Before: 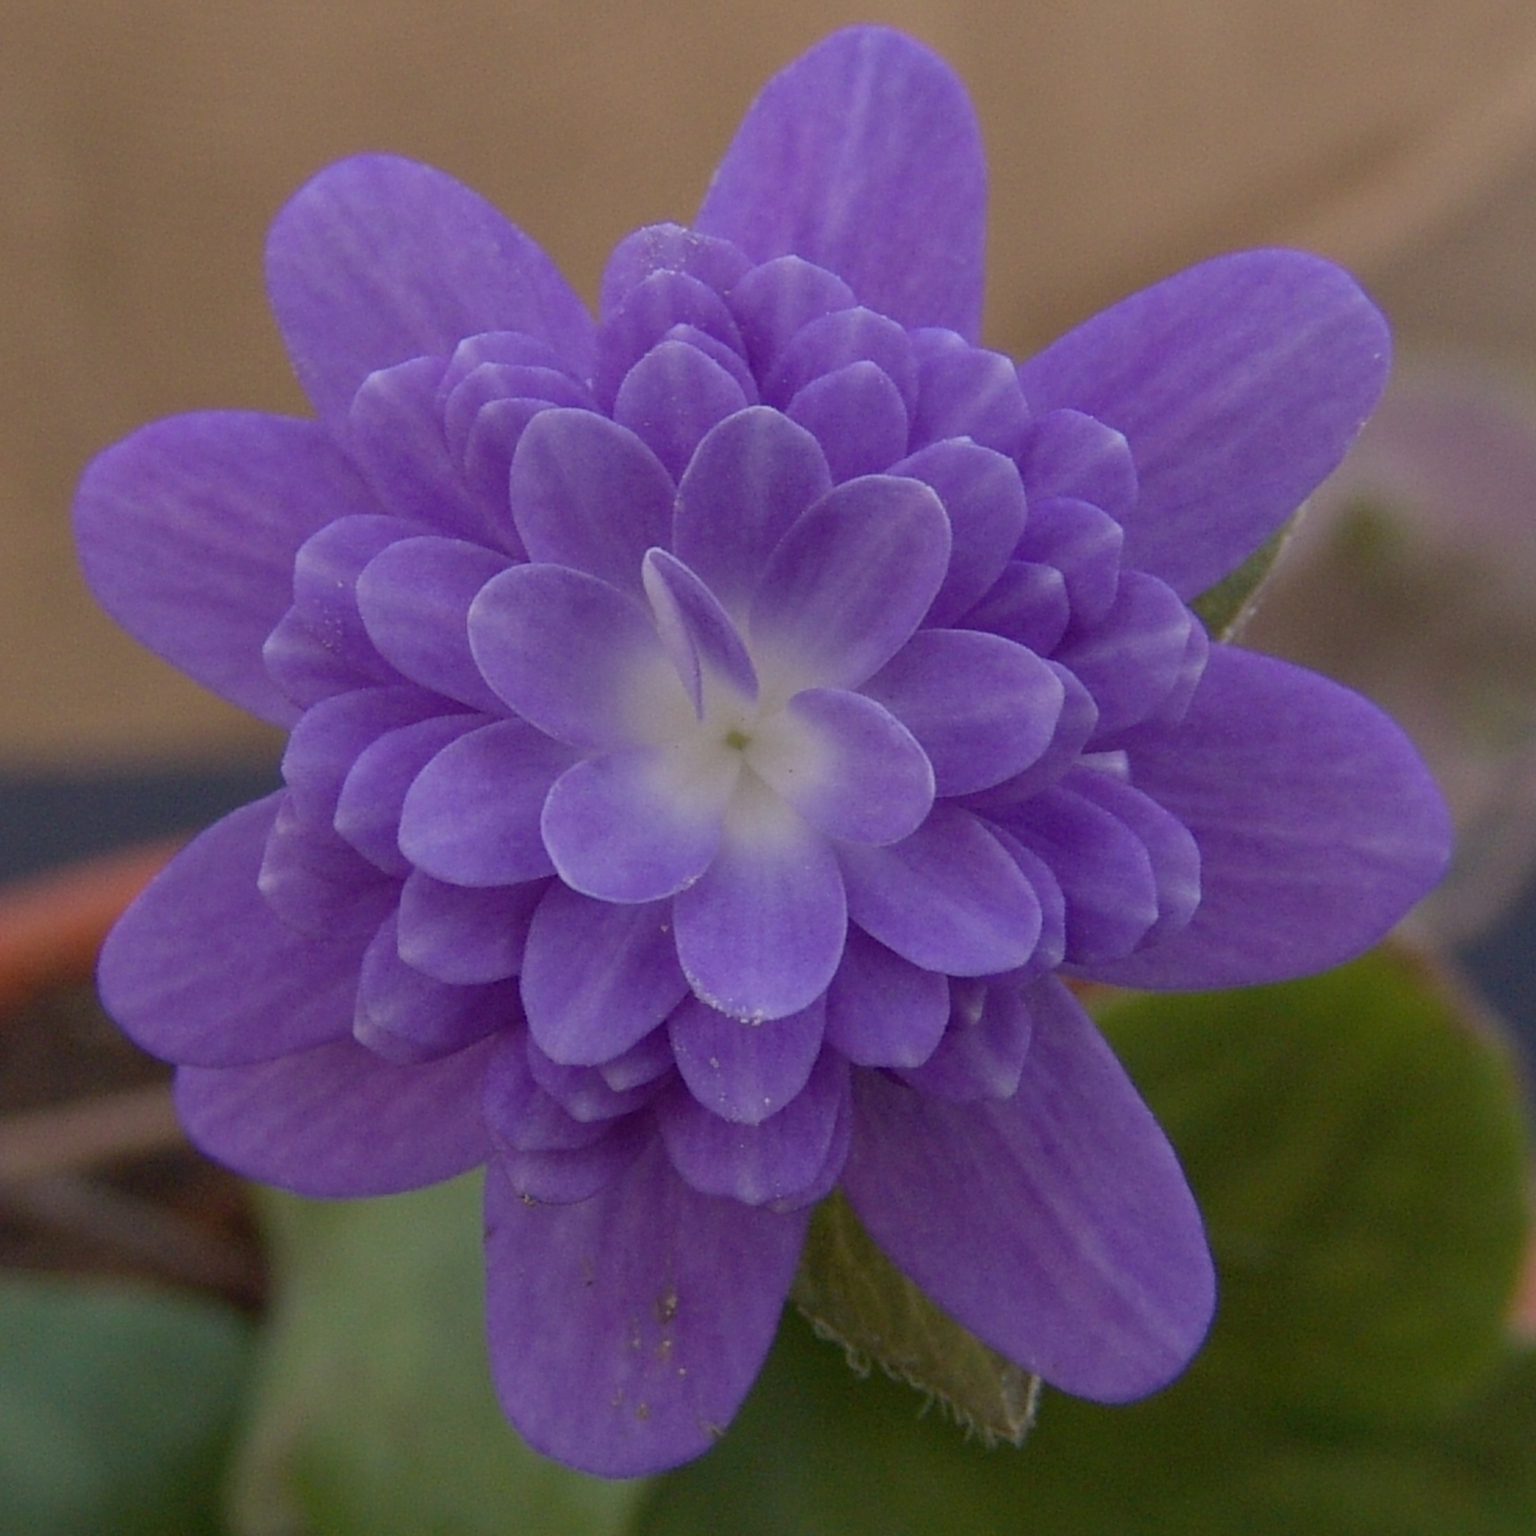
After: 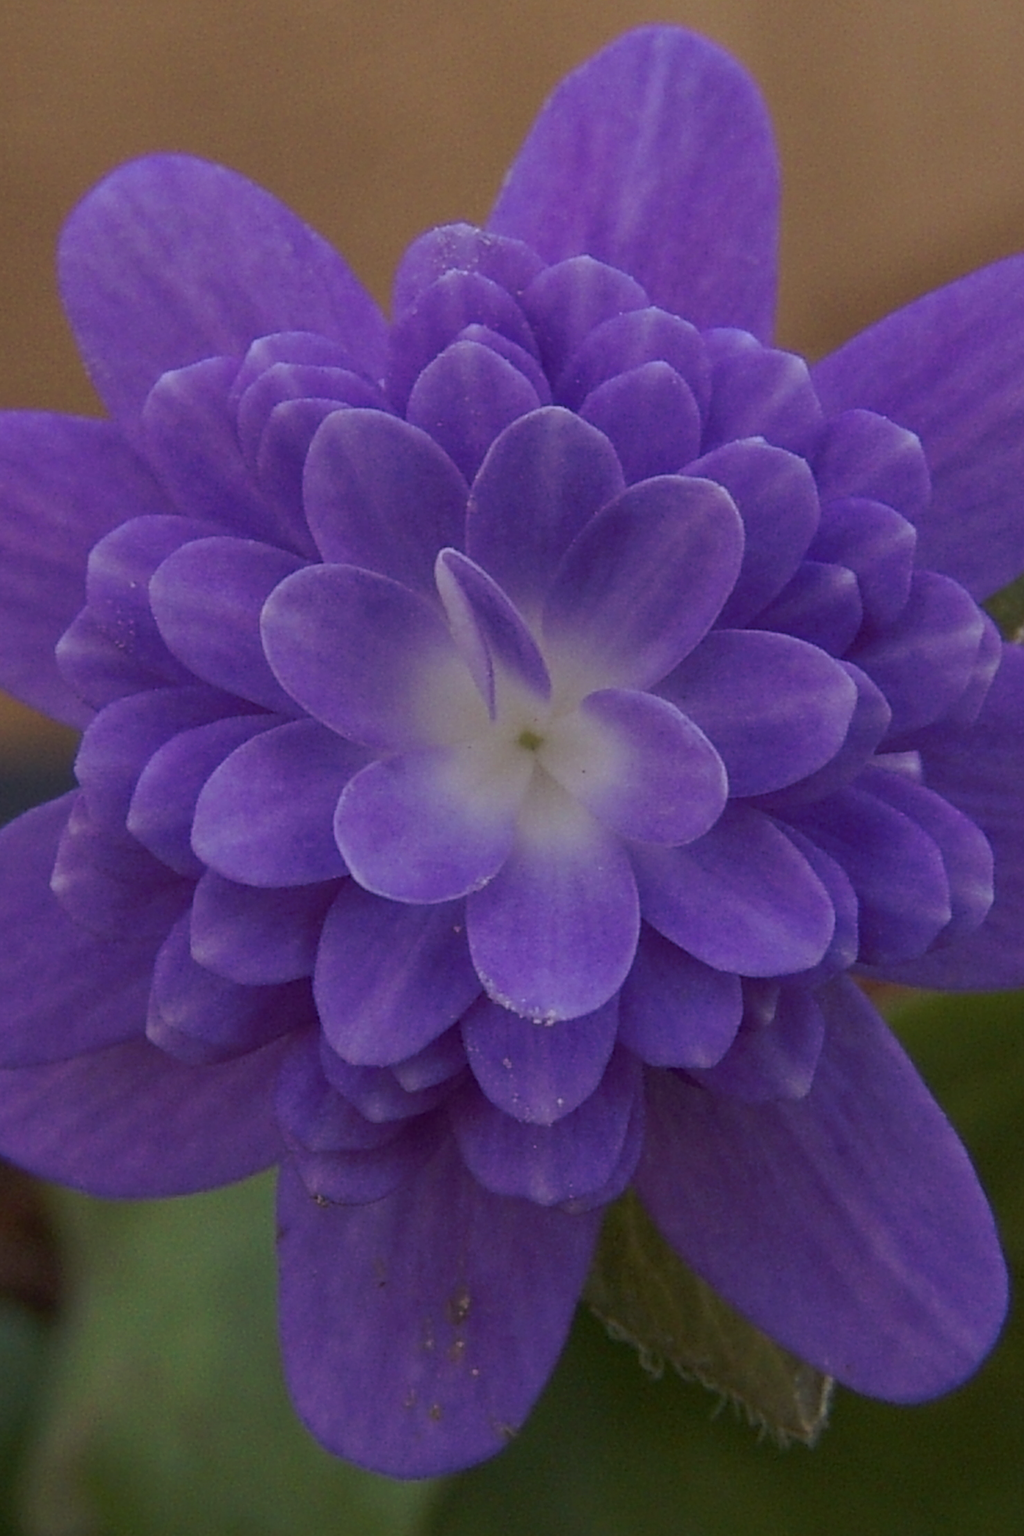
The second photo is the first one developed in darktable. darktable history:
crop and rotate: left 13.537%, right 19.796%
sharpen: radius 1
tone curve: curves: ch0 [(0, 0) (0.003, 0.002) (0.011, 0.009) (0.025, 0.02) (0.044, 0.035) (0.069, 0.055) (0.1, 0.08) (0.136, 0.109) (0.177, 0.142) (0.224, 0.179) (0.277, 0.222) (0.335, 0.268) (0.399, 0.329) (0.468, 0.409) (0.543, 0.495) (0.623, 0.579) (0.709, 0.669) (0.801, 0.767) (0.898, 0.885) (1, 1)], preserve colors none
